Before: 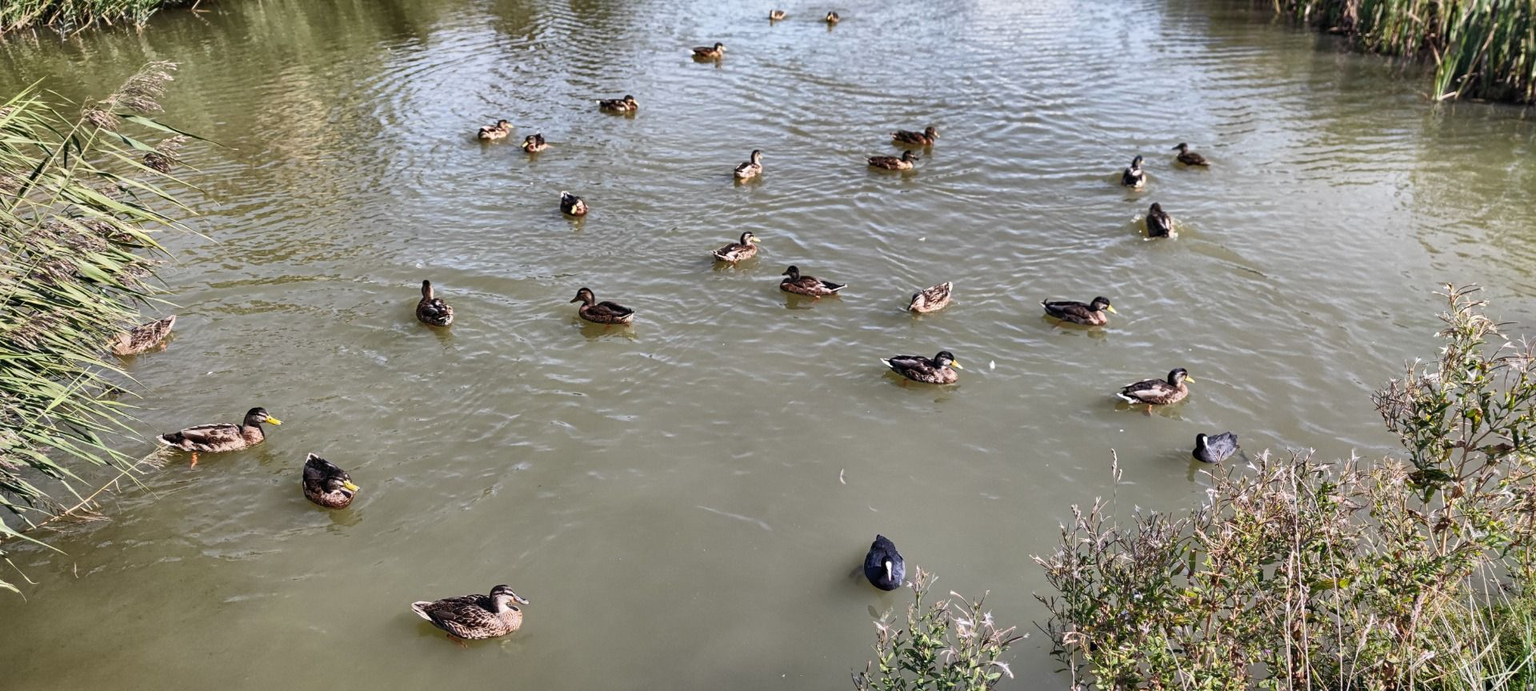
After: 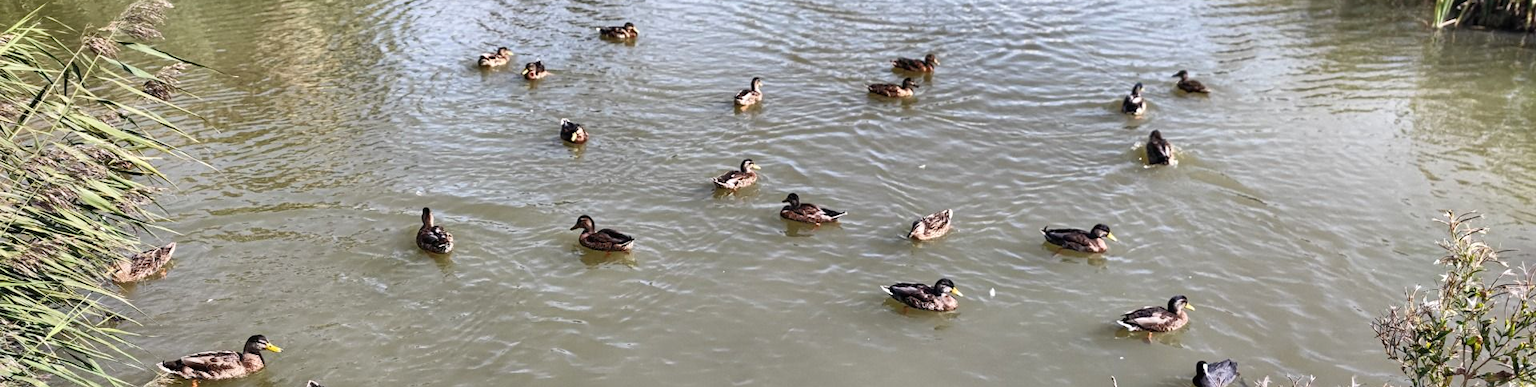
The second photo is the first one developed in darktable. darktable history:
crop and rotate: top 10.605%, bottom 33.274%
exposure: exposure 0.161 EV, compensate highlight preservation false
